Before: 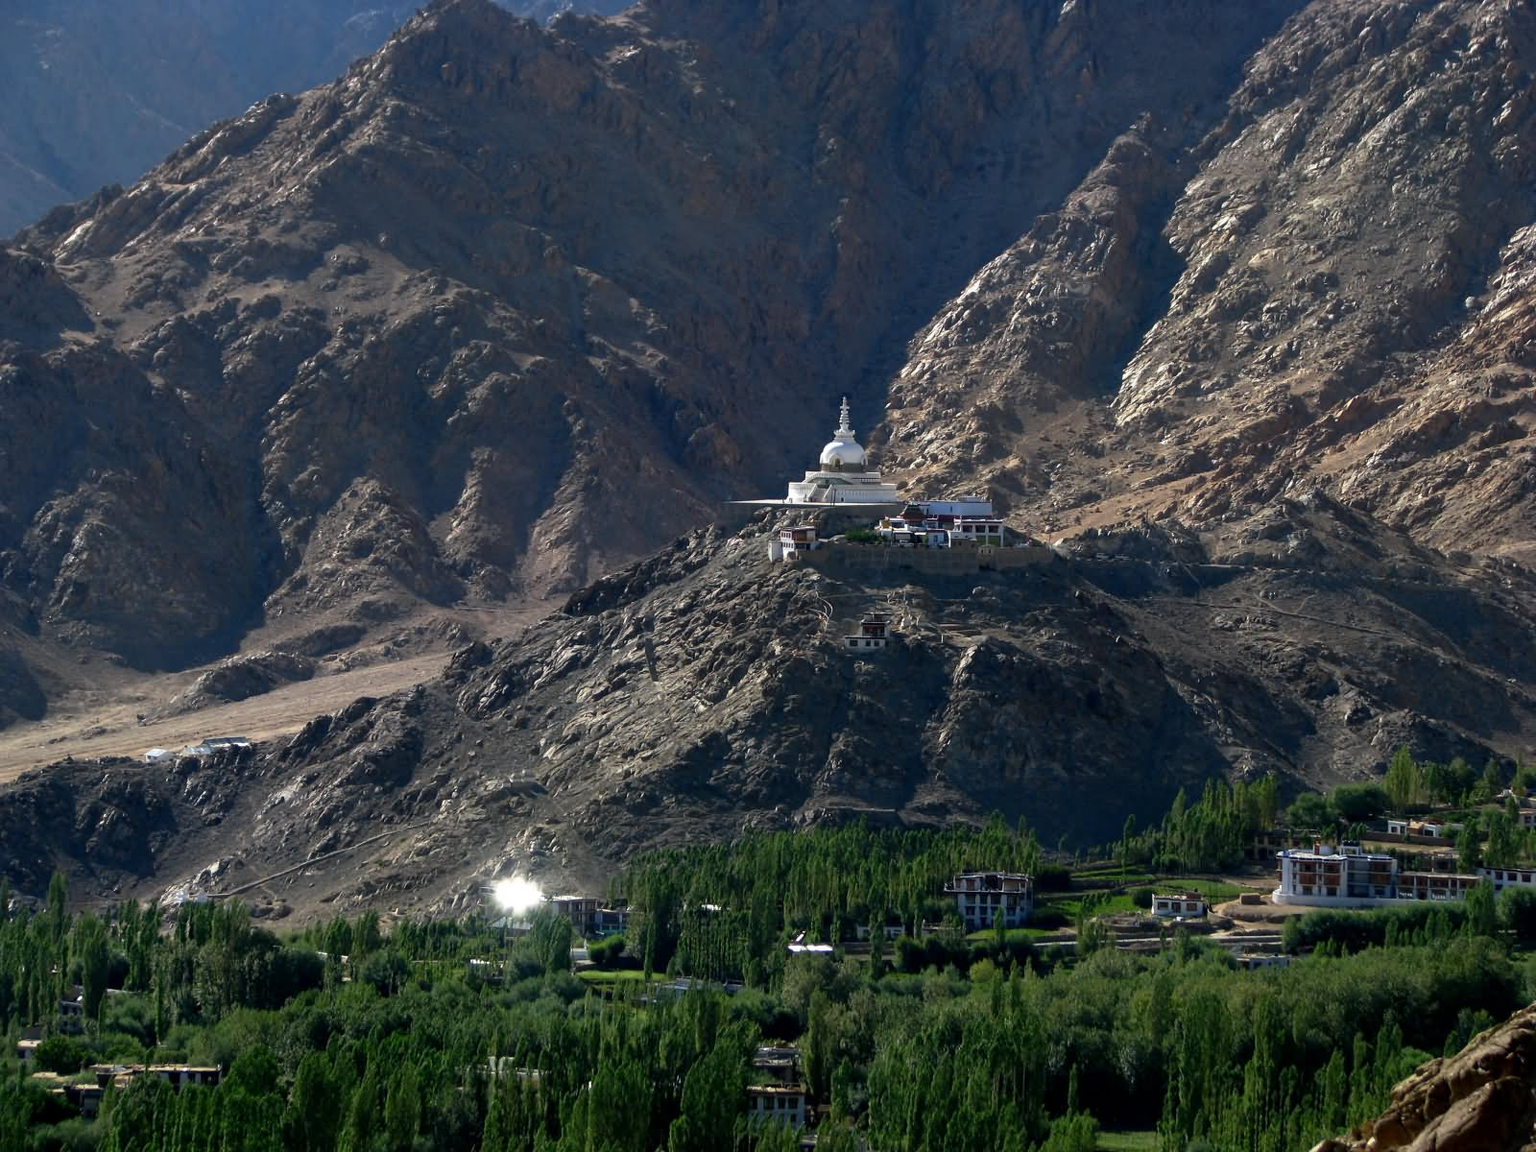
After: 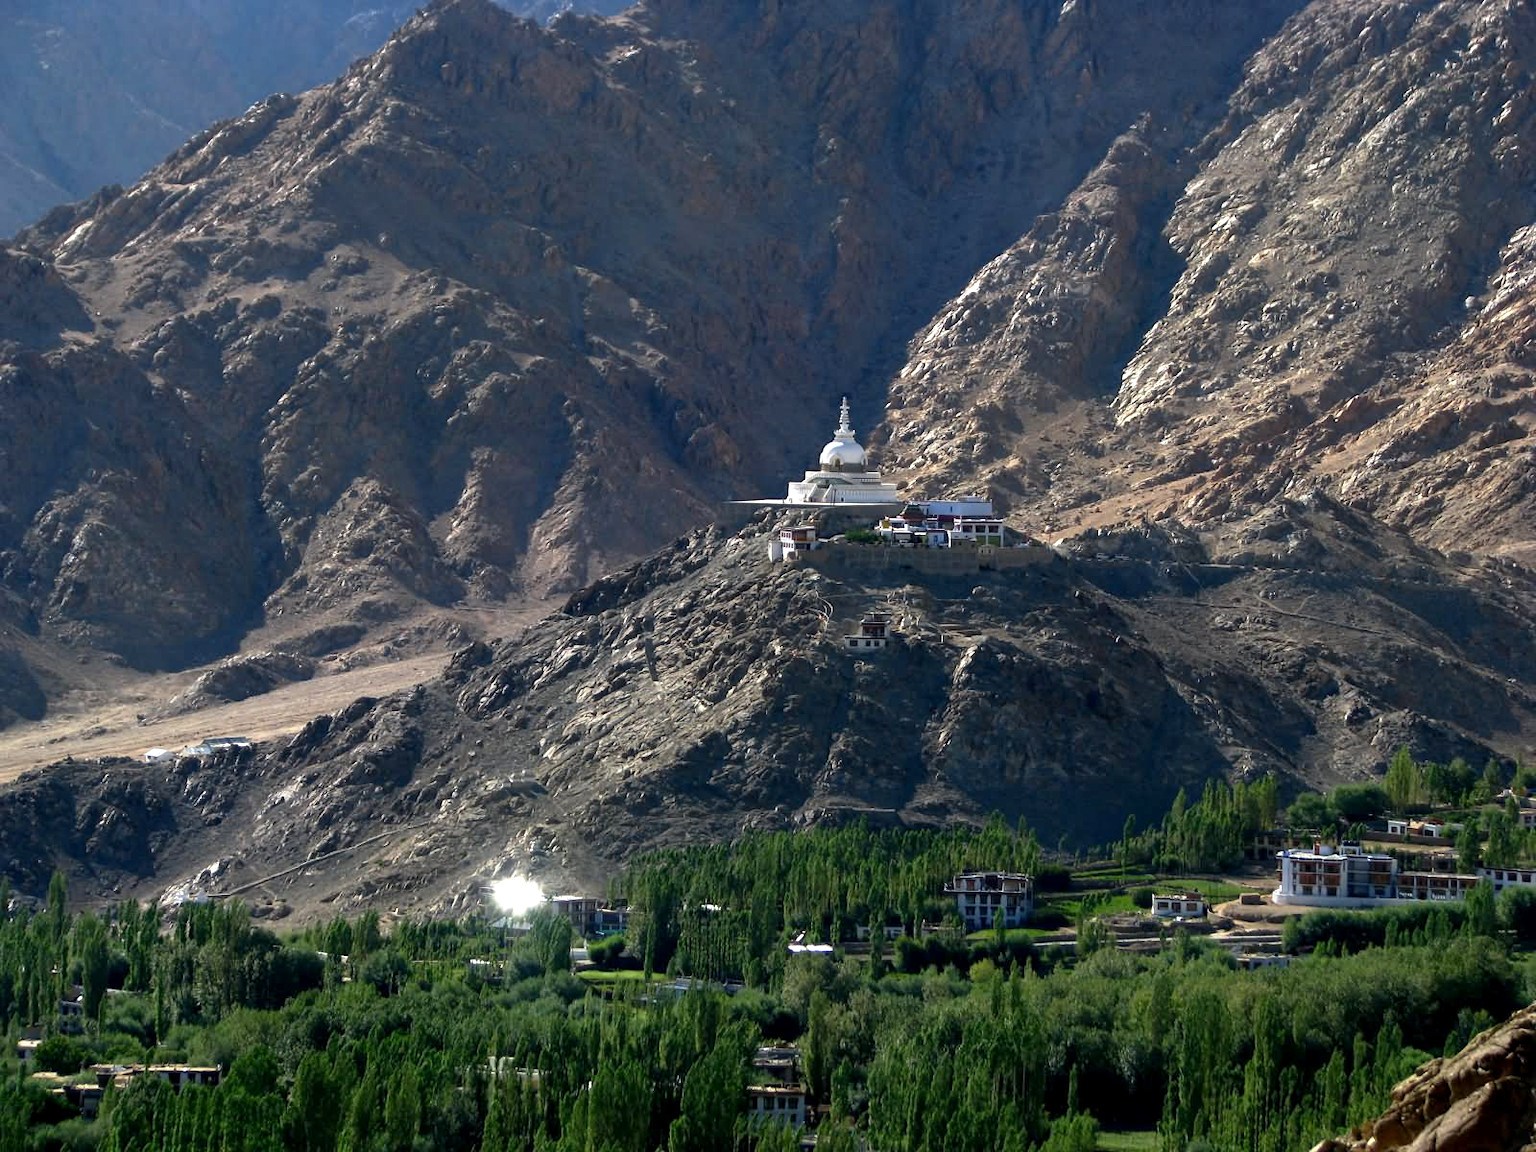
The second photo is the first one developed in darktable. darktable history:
color calibration: illuminant same as pipeline (D50), adaptation XYZ, x 0.346, y 0.358, temperature 5010.34 K
exposure: black level correction 0.001, exposure 0.499 EV, compensate highlight preservation false
